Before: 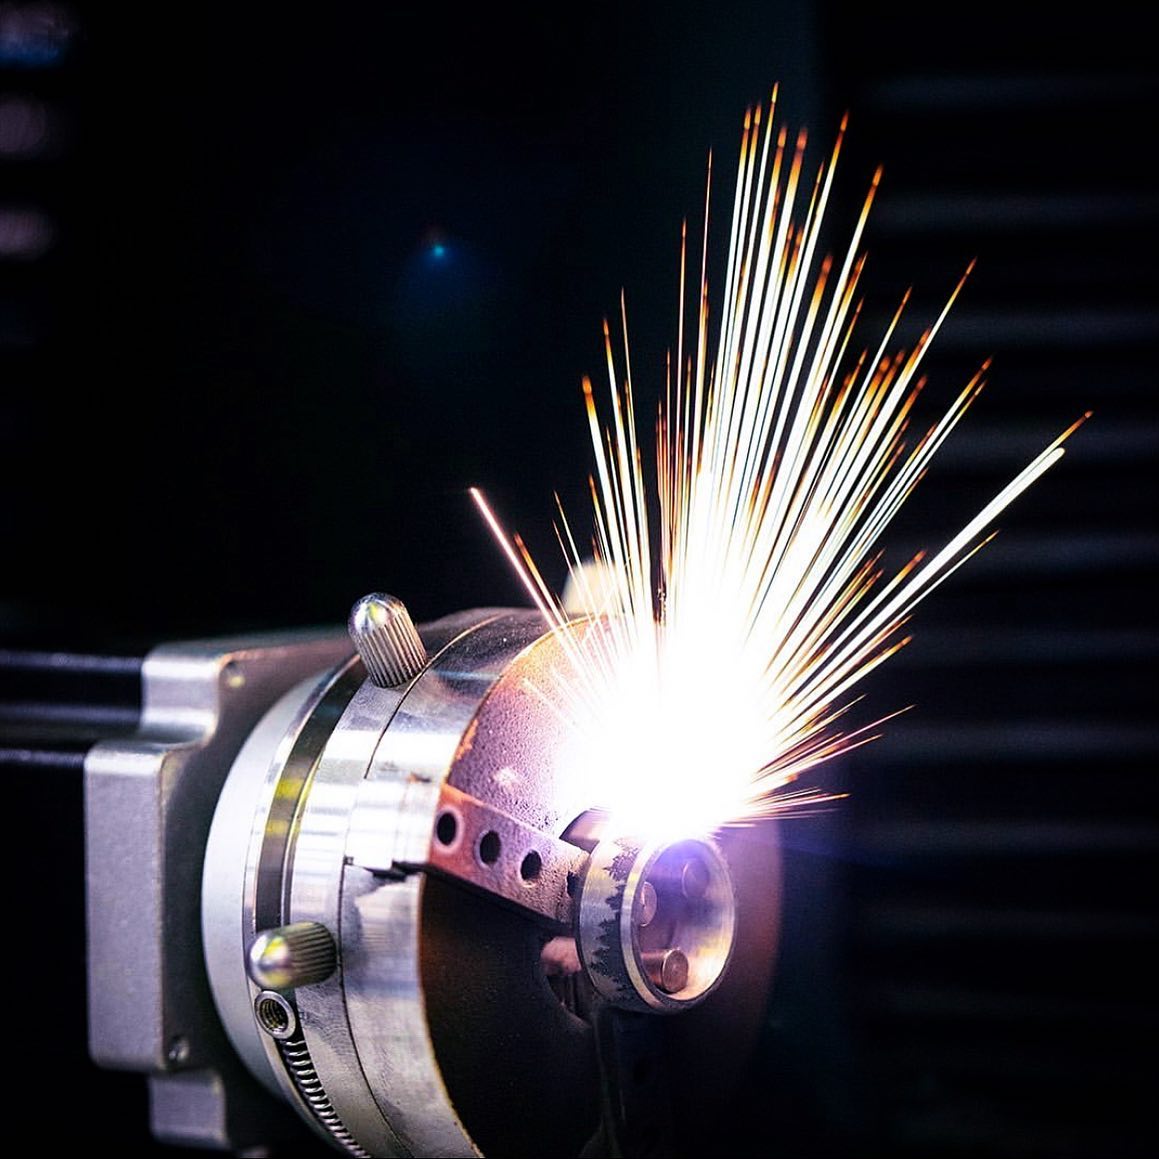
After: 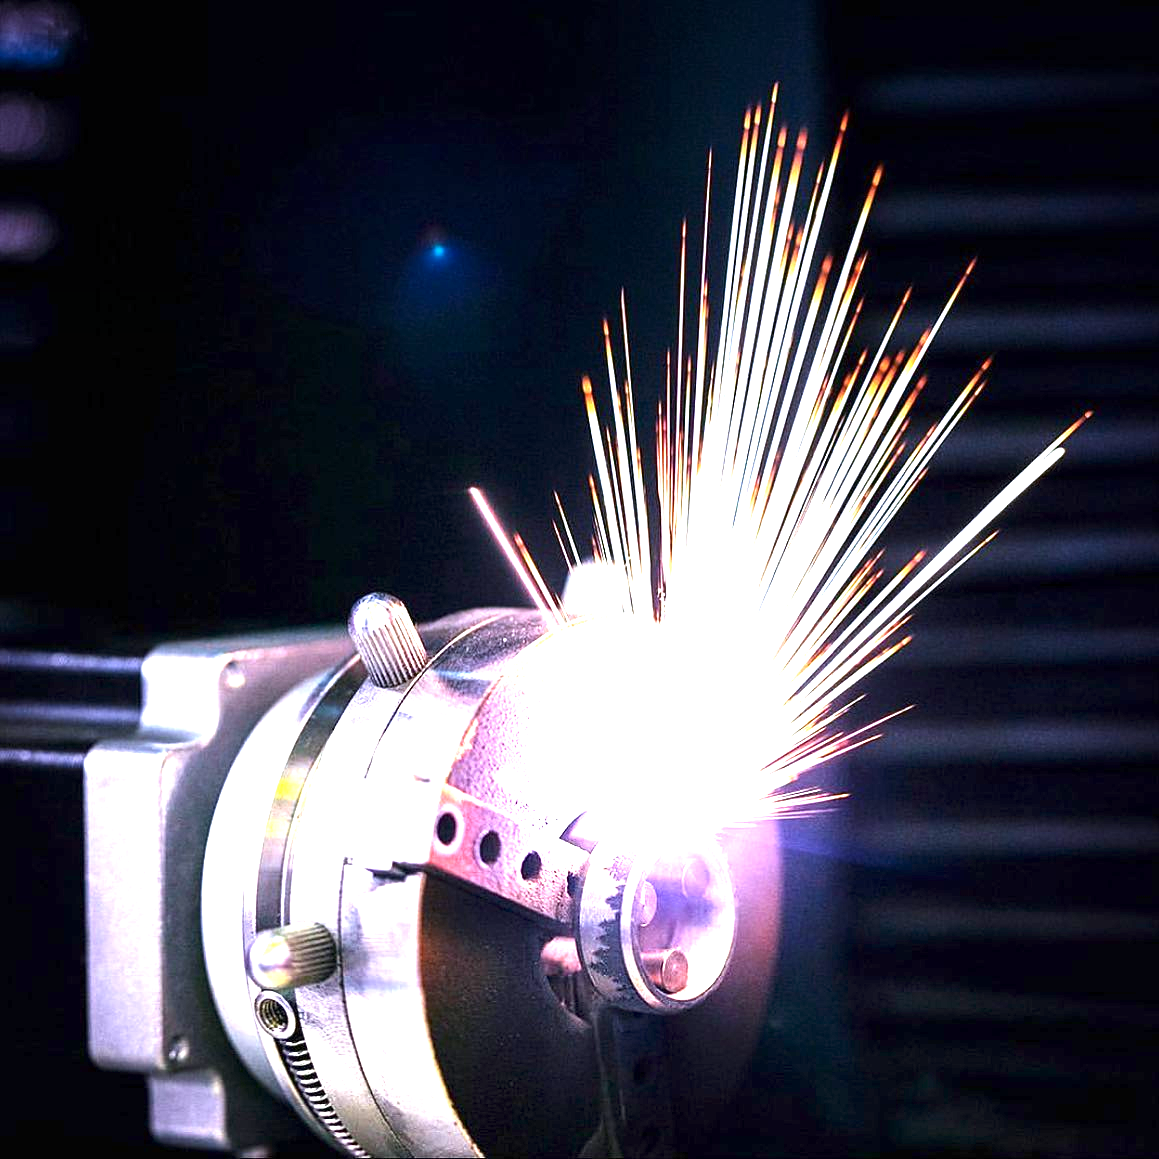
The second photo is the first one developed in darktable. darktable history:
graduated density: hue 238.83°, saturation 50%
tone equalizer: on, module defaults
exposure: exposure 2 EV, compensate exposure bias true, compensate highlight preservation false
